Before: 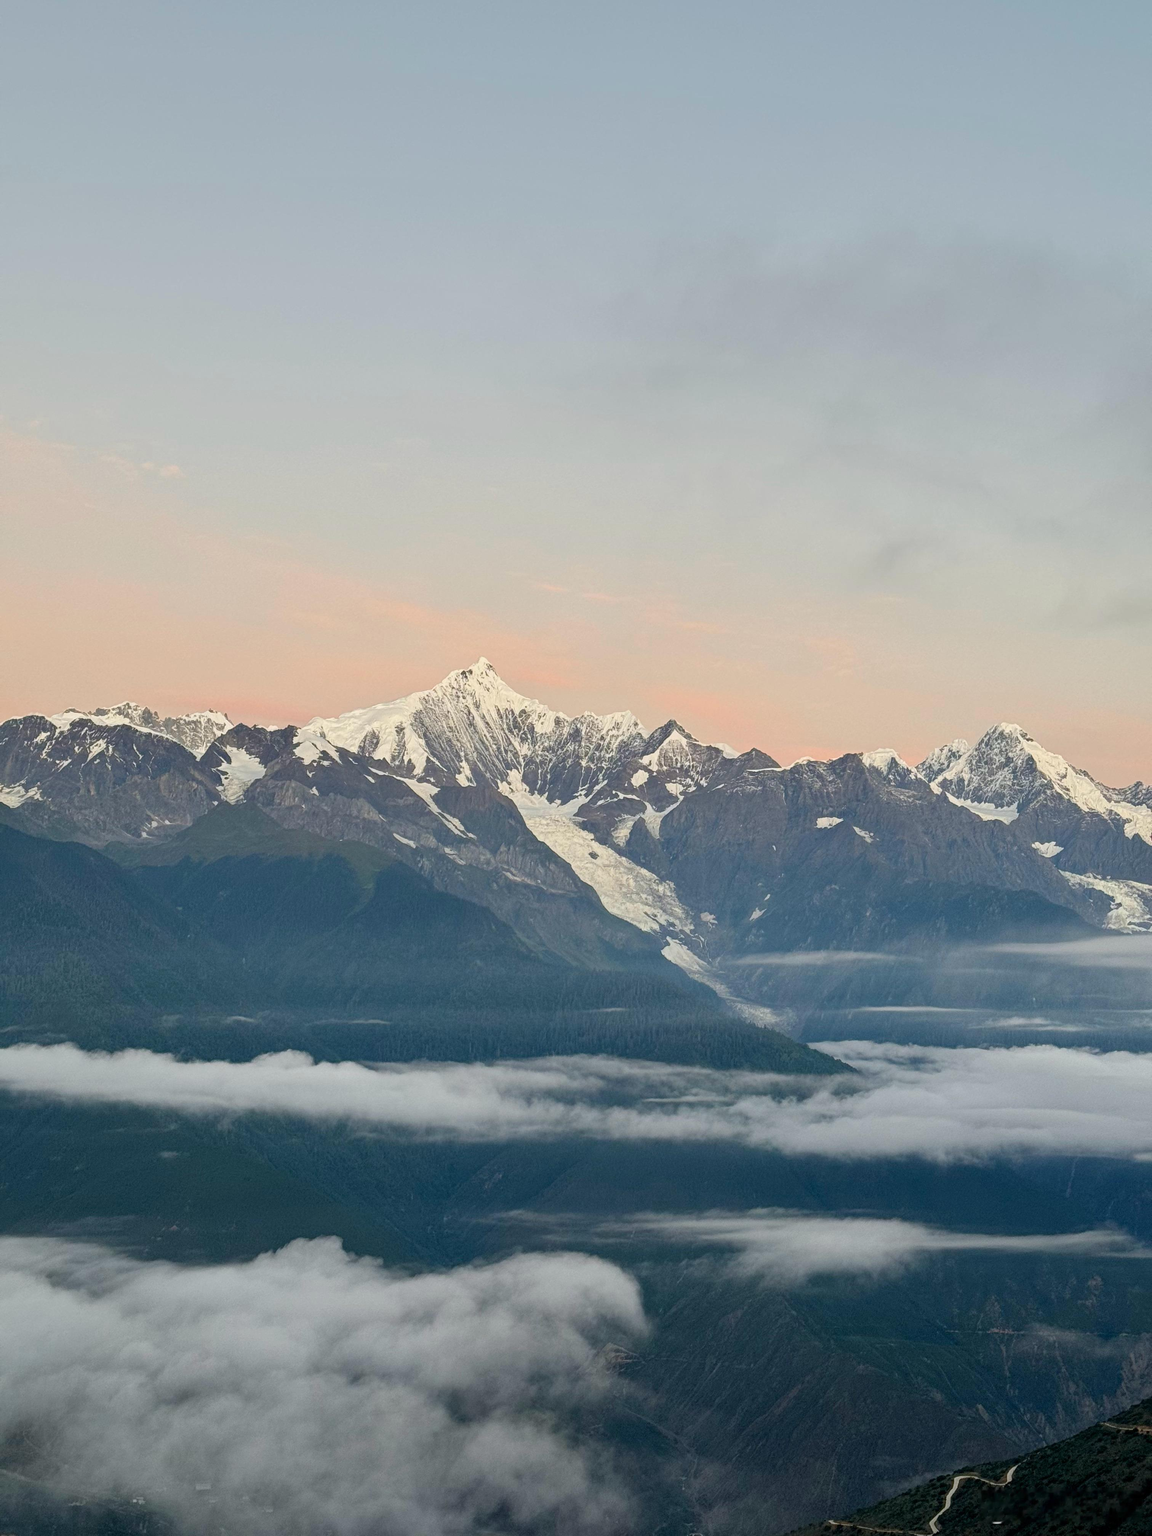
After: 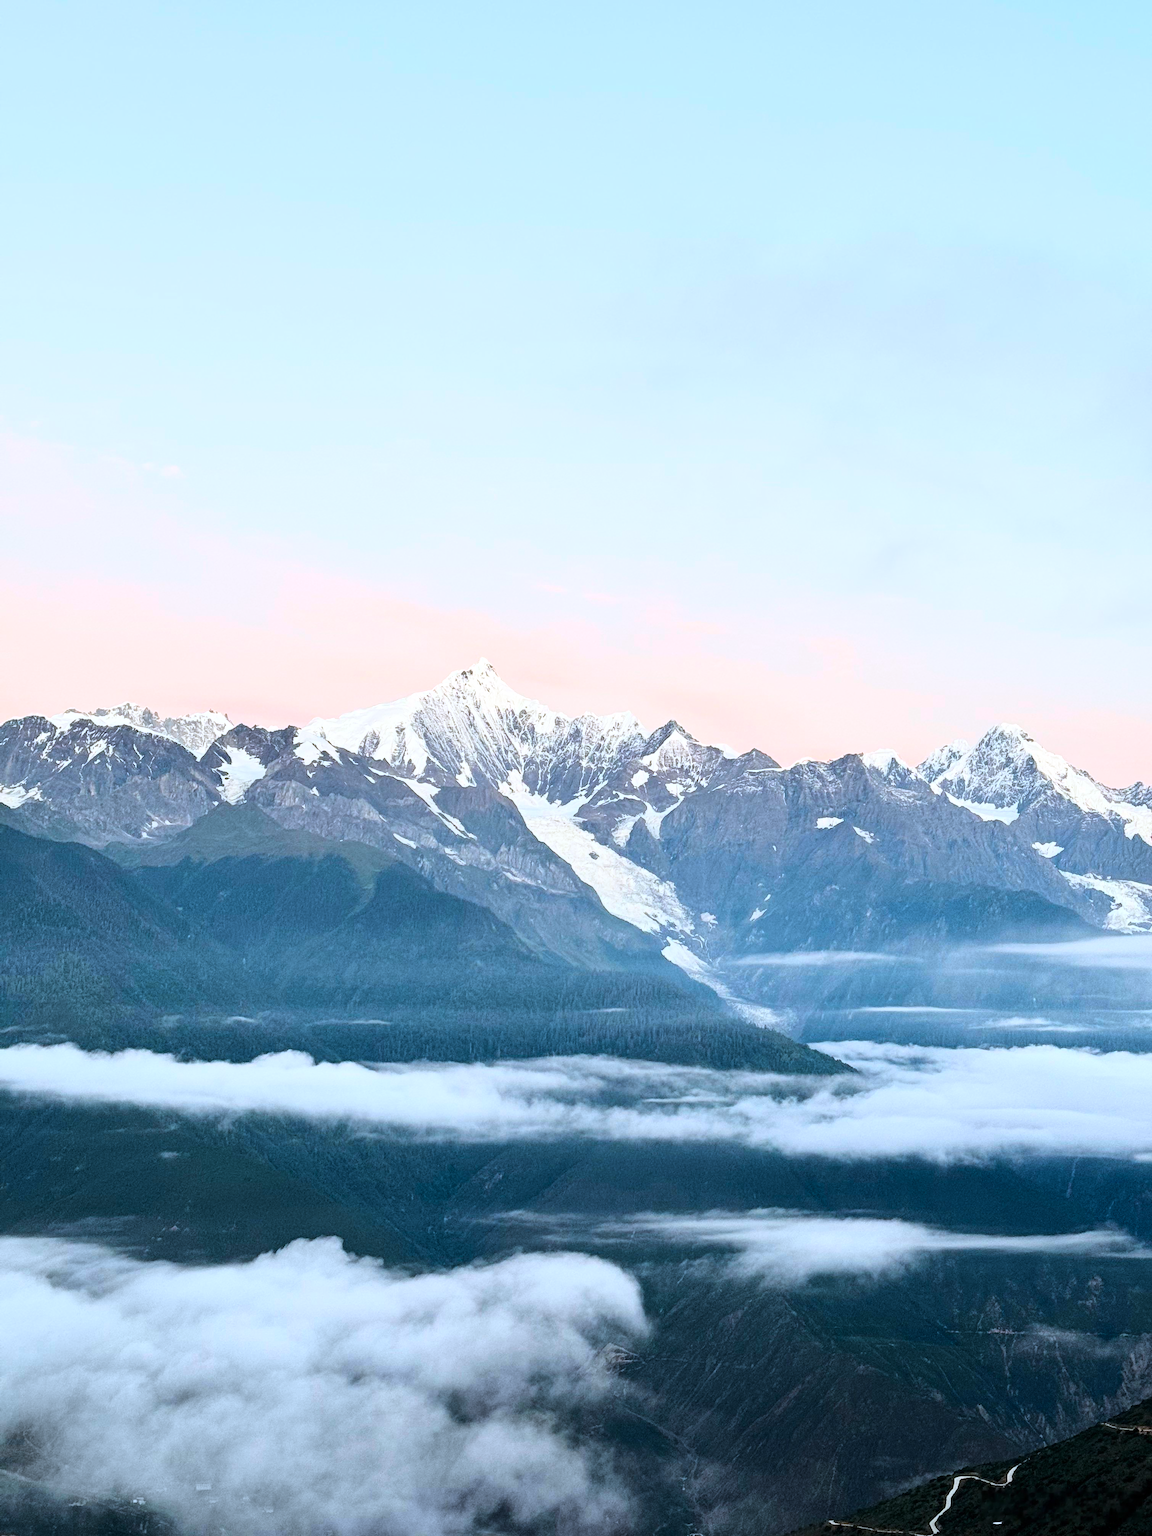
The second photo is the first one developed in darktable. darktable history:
base curve: curves: ch0 [(0, 0) (0.028, 0.03) (0.121, 0.232) (0.46, 0.748) (0.859, 0.968) (1, 1)]
tone equalizer: -8 EV -0.417 EV, -7 EV -0.389 EV, -6 EV -0.333 EV, -5 EV -0.222 EV, -3 EV 0.222 EV, -2 EV 0.333 EV, -1 EV 0.389 EV, +0 EV 0.417 EV, edges refinement/feathering 500, mask exposure compensation -1.57 EV, preserve details no
color correction: highlights a* -2.24, highlights b* -18.1
